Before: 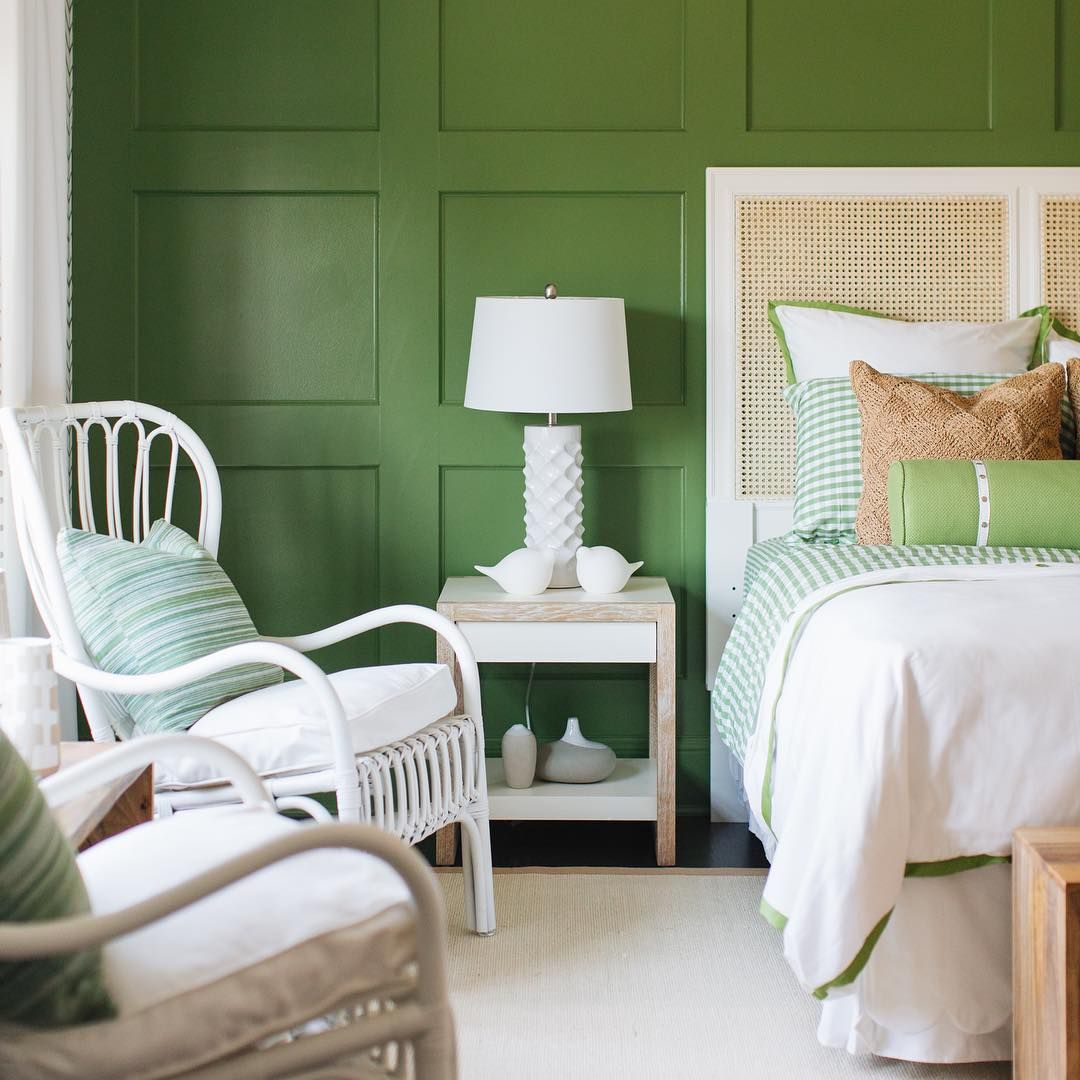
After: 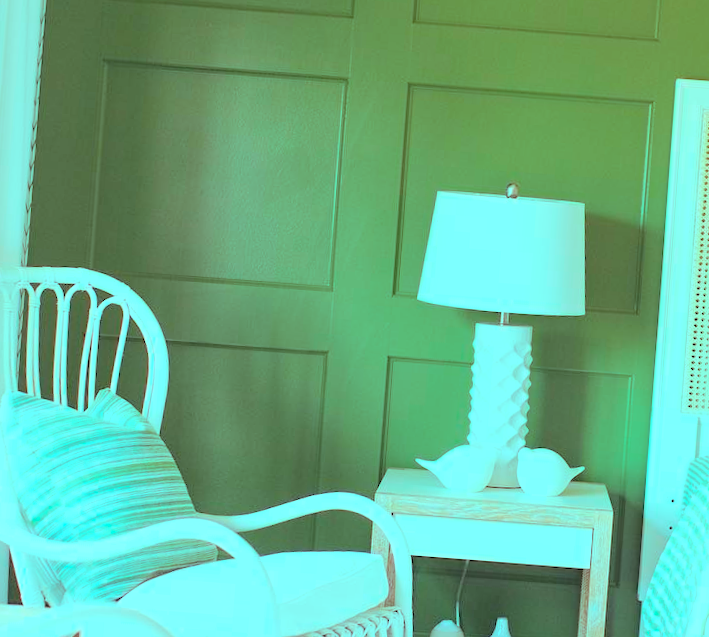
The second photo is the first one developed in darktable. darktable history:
crop and rotate: angle -4.27°, left 2.132%, top 6.626%, right 27.451%, bottom 30.123%
contrast brightness saturation: brightness 0.285
color balance rgb: highlights gain › chroma 7.581%, highlights gain › hue 187.31°, perceptual saturation grading › global saturation 19.517%, global vibrance 9.483%
